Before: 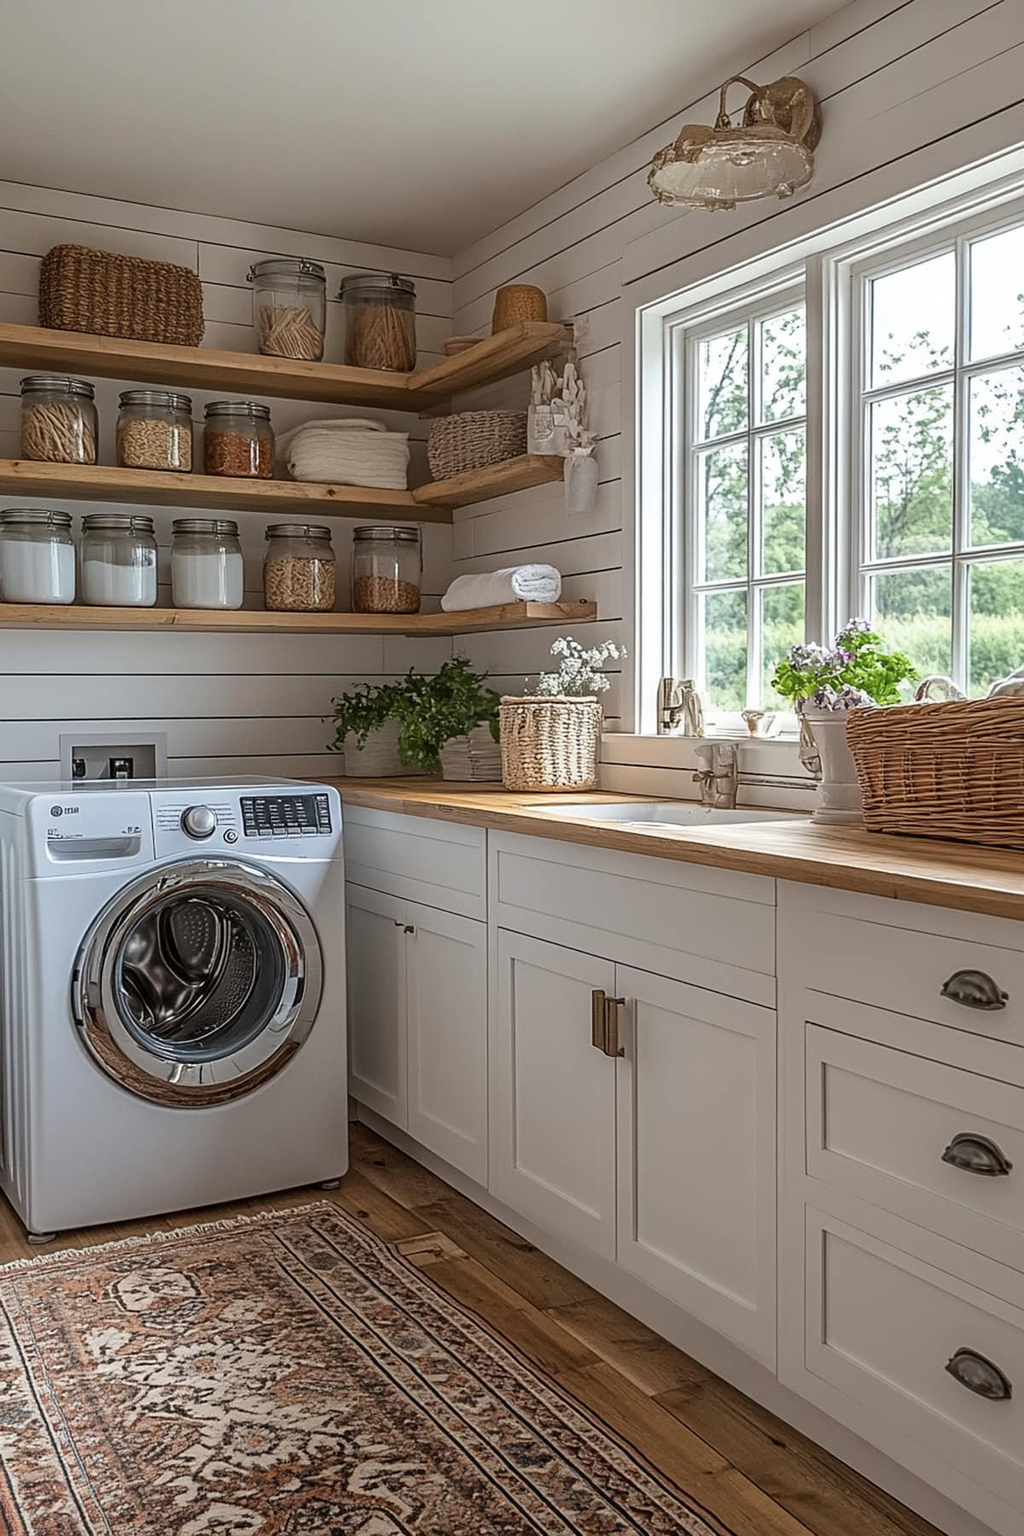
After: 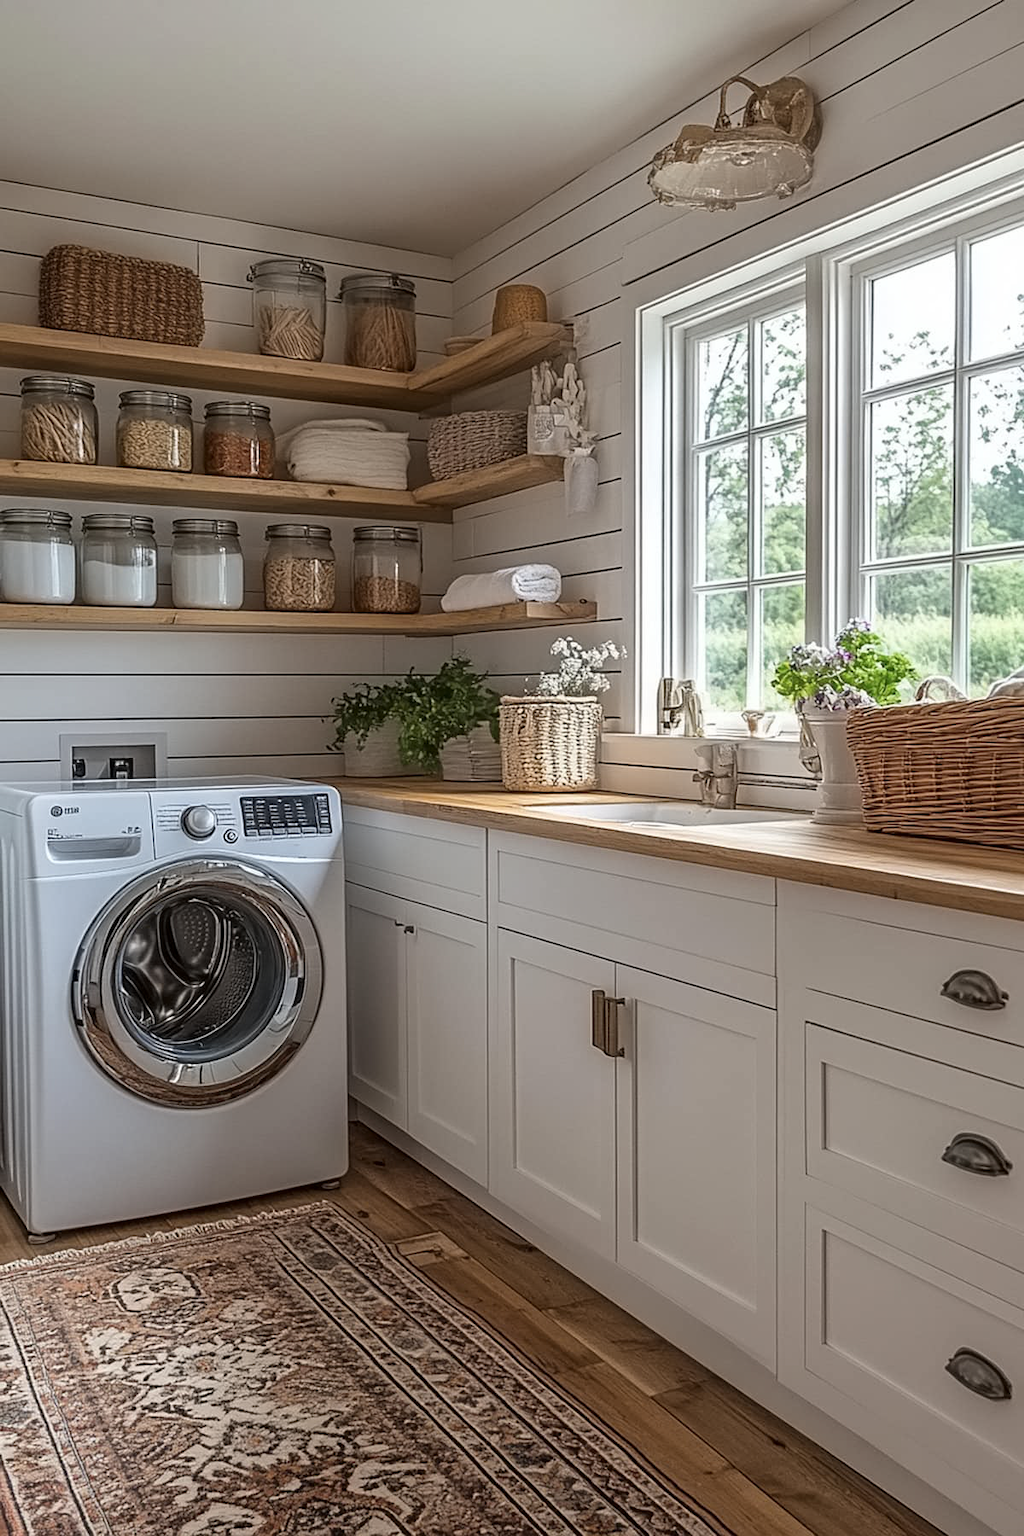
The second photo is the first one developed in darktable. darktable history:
contrast equalizer: y [[0.5 ×6], [0.5 ×6], [0.5 ×6], [0 ×6], [0, 0, 0, 0.581, 0.011, 0]]
